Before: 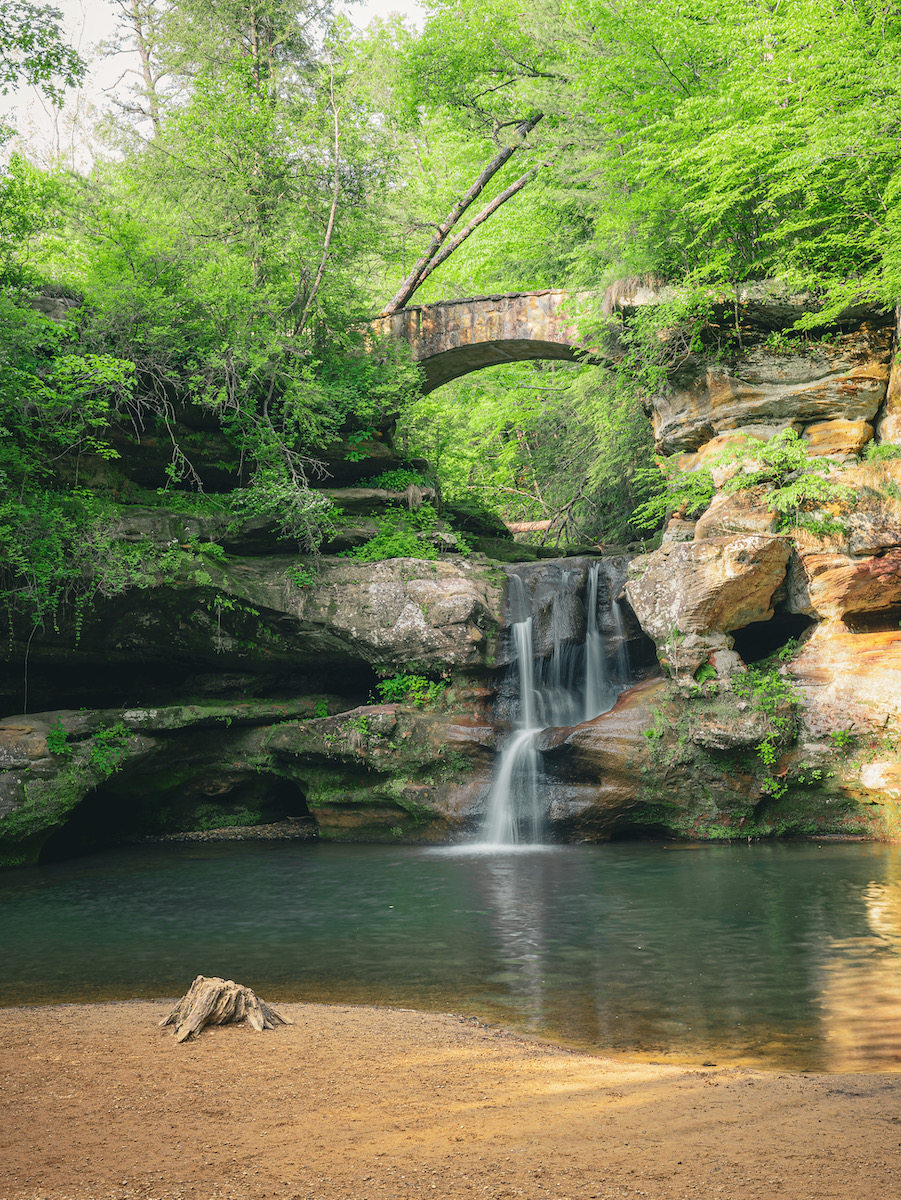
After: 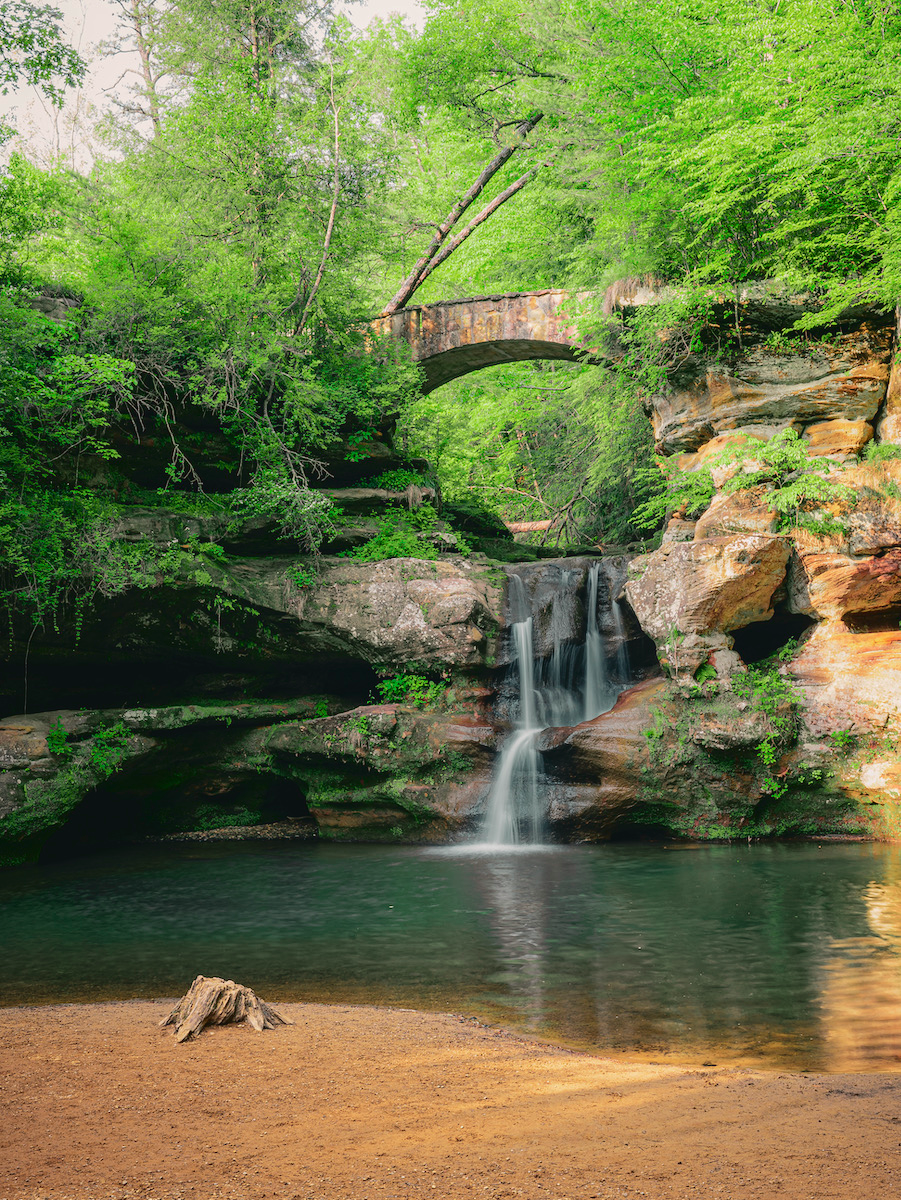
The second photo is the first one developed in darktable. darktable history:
tone curve: curves: ch0 [(0, 0.013) (0.175, 0.11) (0.337, 0.304) (0.498, 0.485) (0.78, 0.742) (0.993, 0.954)]; ch1 [(0, 0) (0.294, 0.184) (0.359, 0.34) (0.362, 0.35) (0.43, 0.41) (0.469, 0.463) (0.495, 0.502) (0.54, 0.563) (0.612, 0.641) (1, 1)]; ch2 [(0, 0) (0.44, 0.437) (0.495, 0.502) (0.524, 0.534) (0.557, 0.56) (0.634, 0.654) (0.728, 0.722) (1, 1)], color space Lab, independent channels, preserve colors none
